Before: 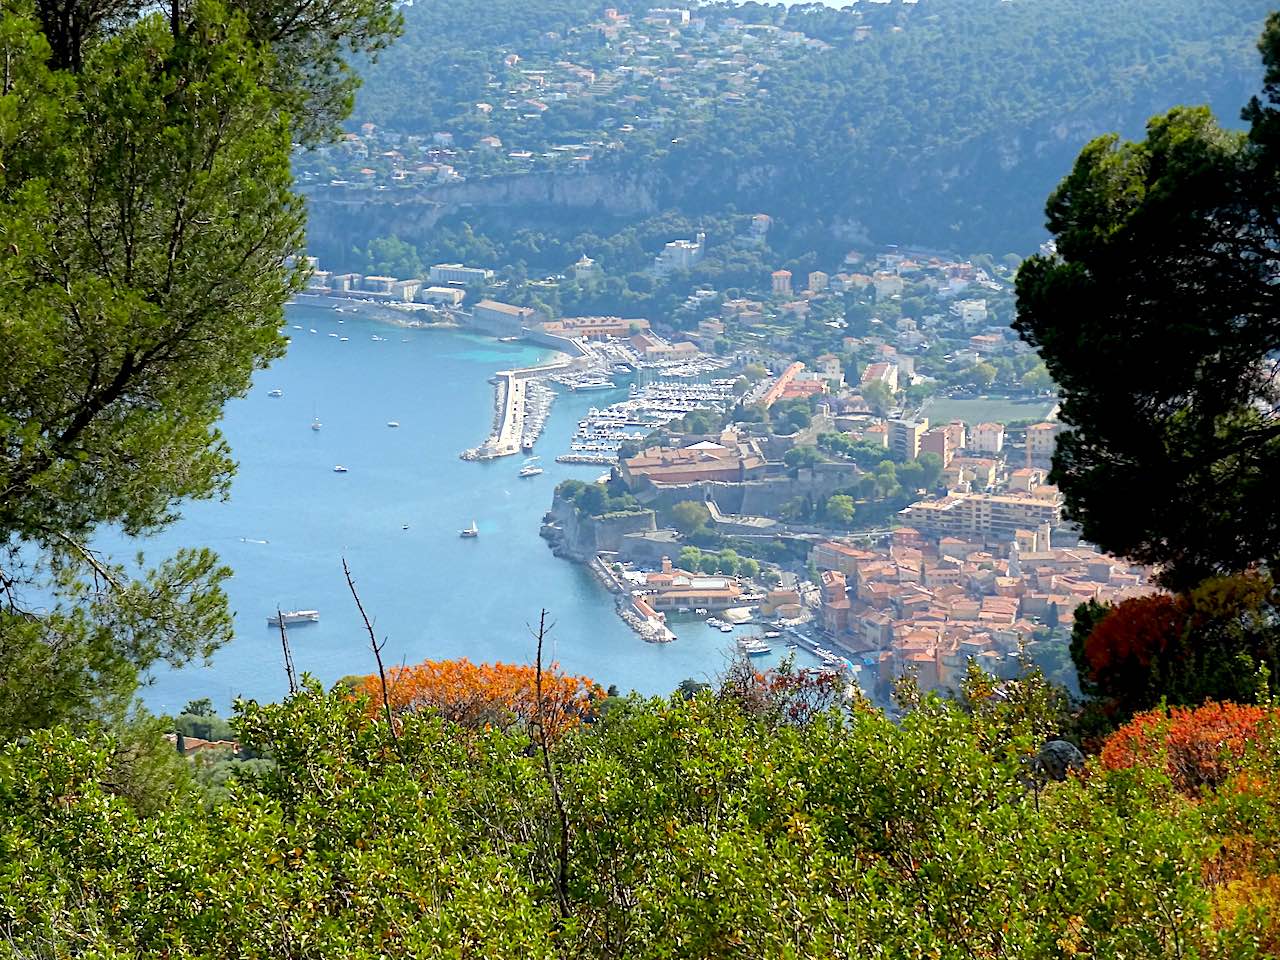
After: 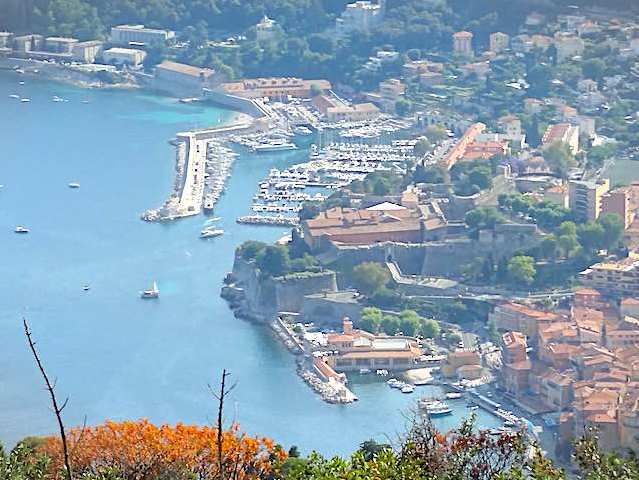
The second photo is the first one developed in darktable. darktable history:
color zones: curves: ch1 [(0, 0.513) (0.143, 0.524) (0.286, 0.511) (0.429, 0.506) (0.571, 0.503) (0.714, 0.503) (0.857, 0.508) (1, 0.513)]
crop: left 25%, top 25%, right 25%, bottom 25%
vignetting: fall-off start 100%, brightness -0.282, width/height ratio 1.31
